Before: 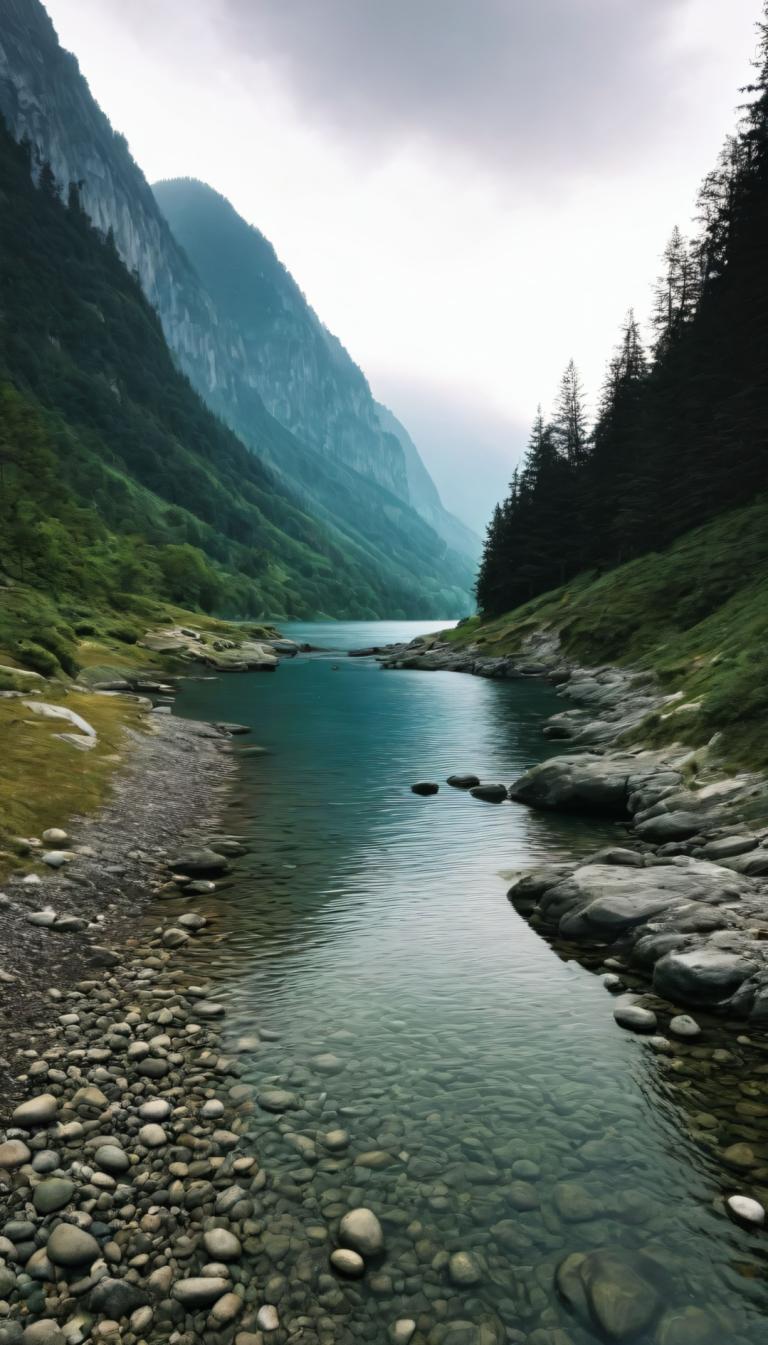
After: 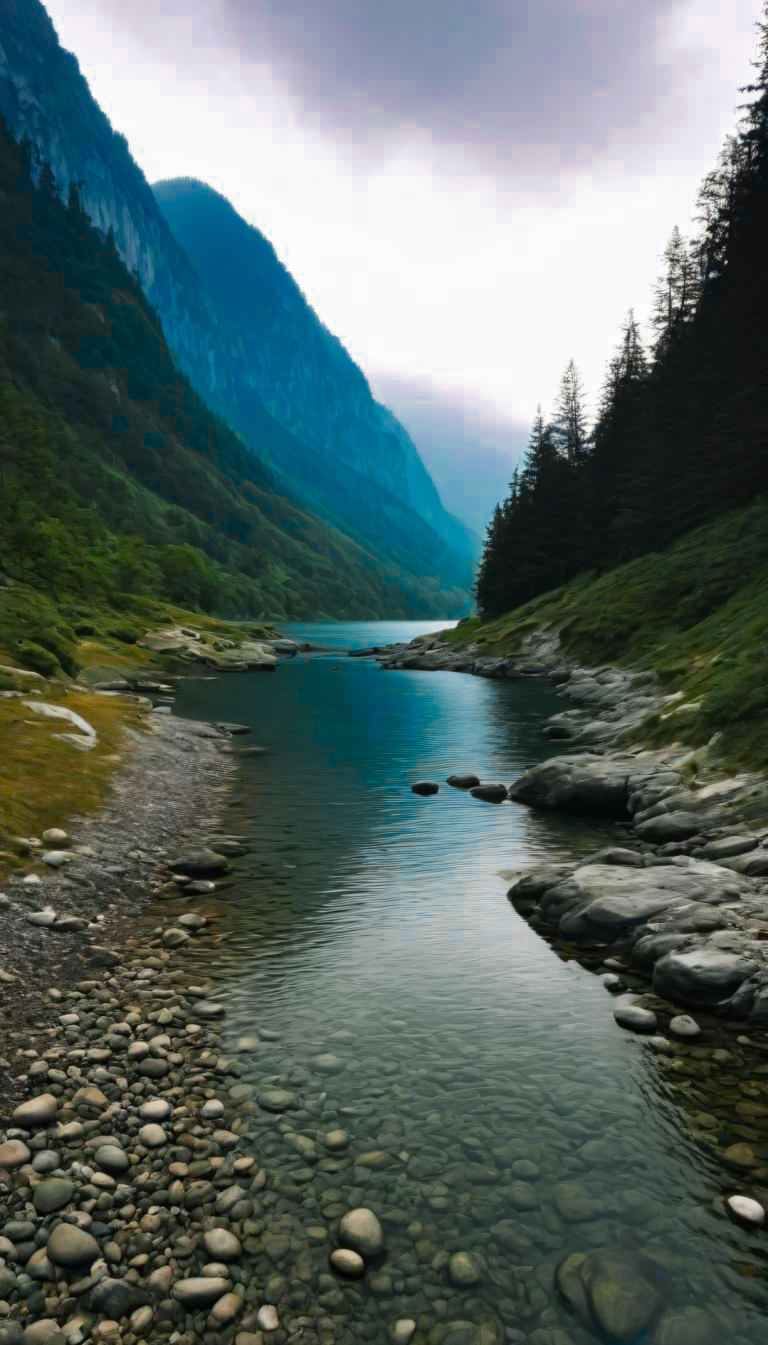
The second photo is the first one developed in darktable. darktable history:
color zones: curves: ch0 [(0, 0.553) (0.123, 0.58) (0.23, 0.419) (0.468, 0.155) (0.605, 0.132) (0.723, 0.063) (0.833, 0.172) (0.921, 0.468)]; ch1 [(0.025, 0.645) (0.229, 0.584) (0.326, 0.551) (0.537, 0.446) (0.599, 0.911) (0.708, 1) (0.805, 0.944)]; ch2 [(0.086, 0.468) (0.254, 0.464) (0.638, 0.564) (0.702, 0.592) (0.768, 0.564)]
